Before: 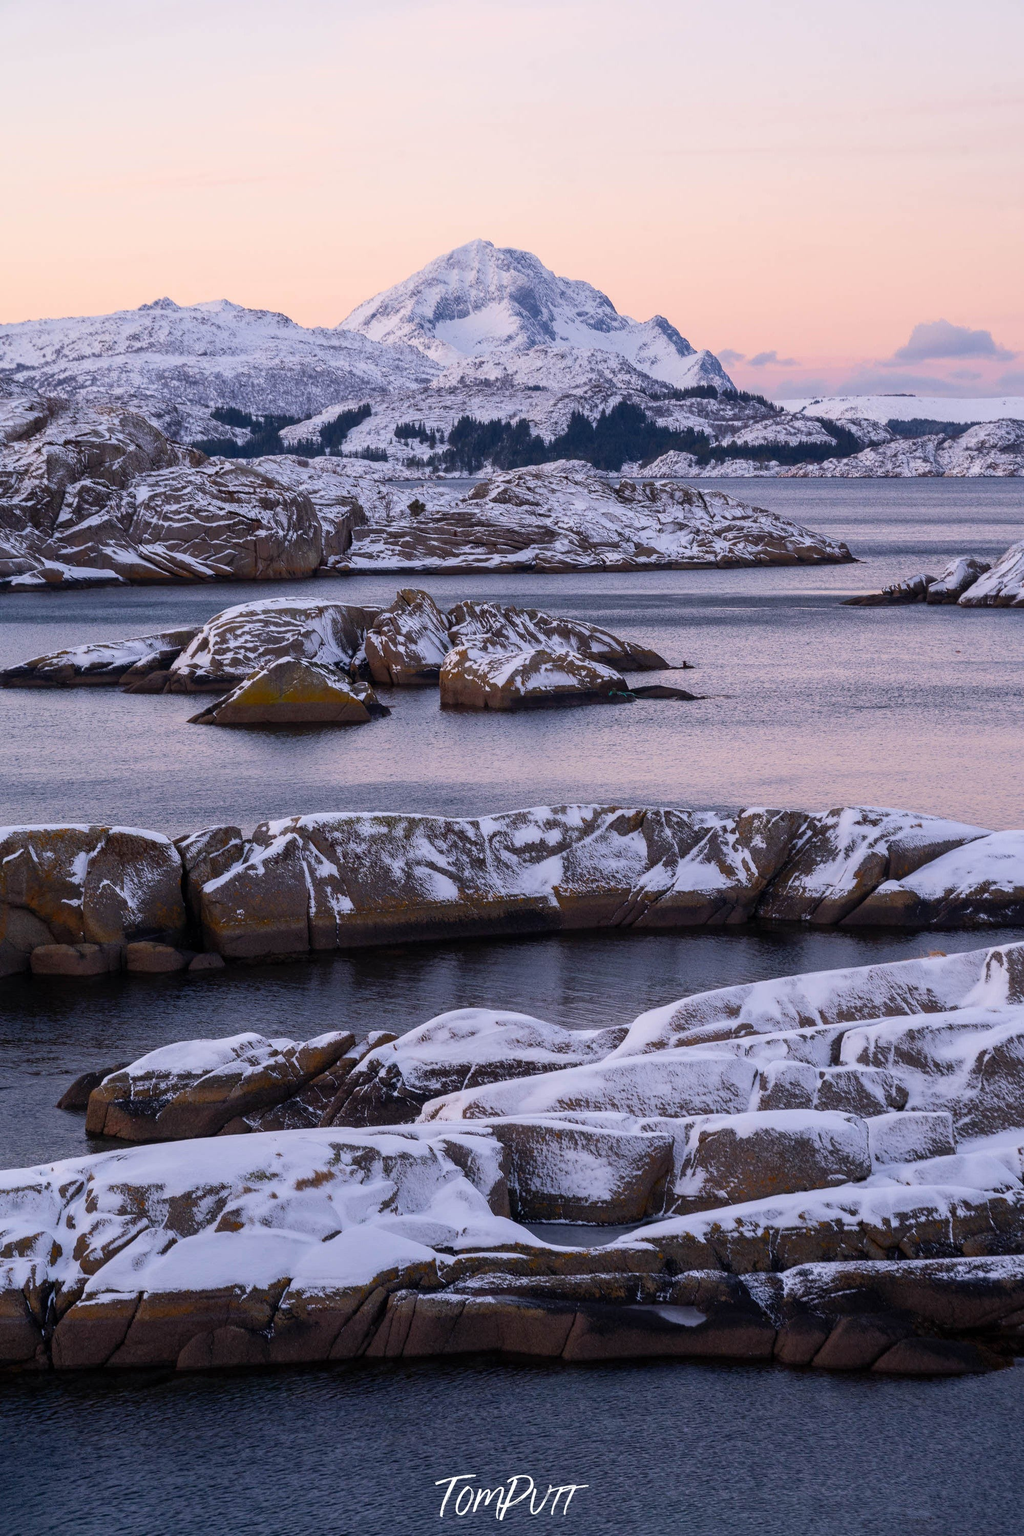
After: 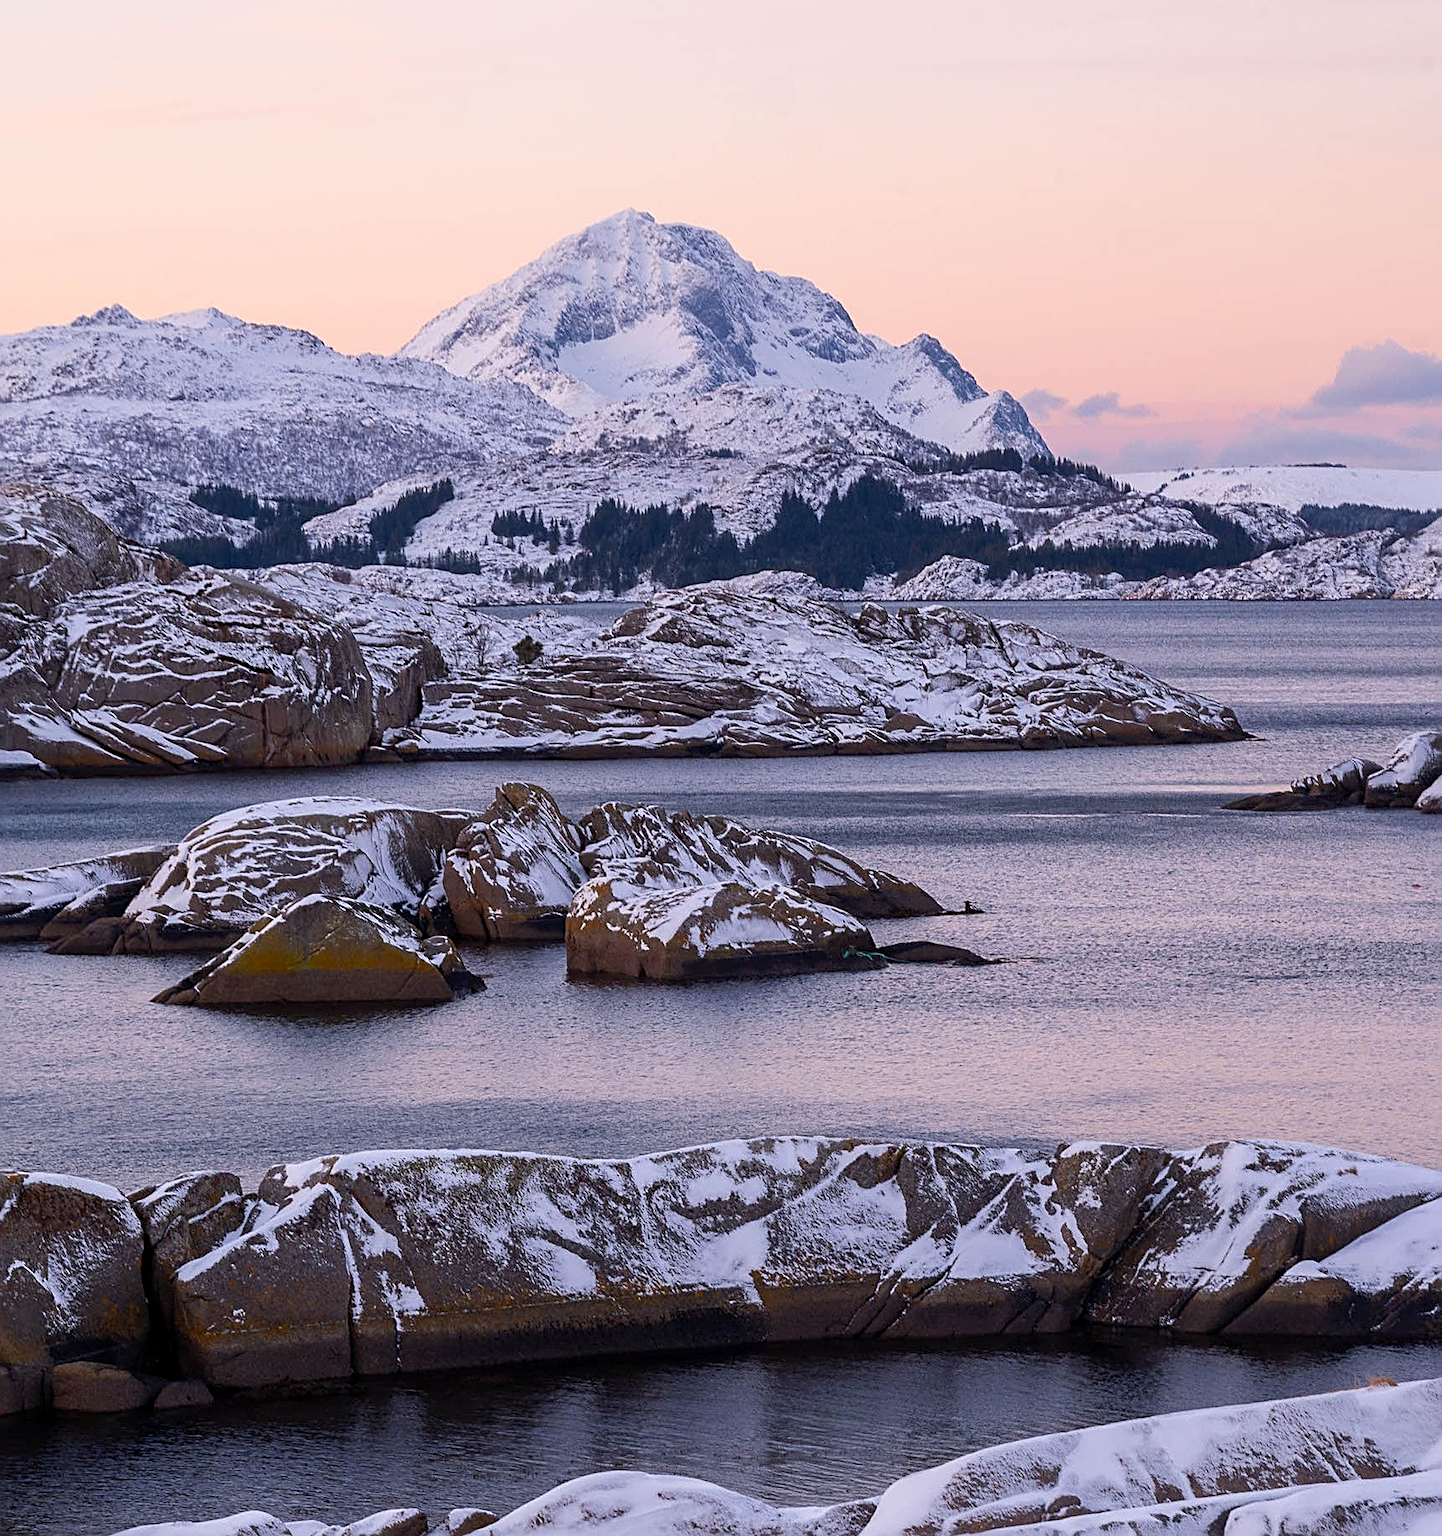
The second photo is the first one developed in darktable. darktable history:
crop and rotate: left 9.279%, top 7.278%, right 4.815%, bottom 31.752%
sharpen: radius 2.533, amount 0.627
exposure: black level correction 0.001, exposure 0.016 EV, compensate highlight preservation false
